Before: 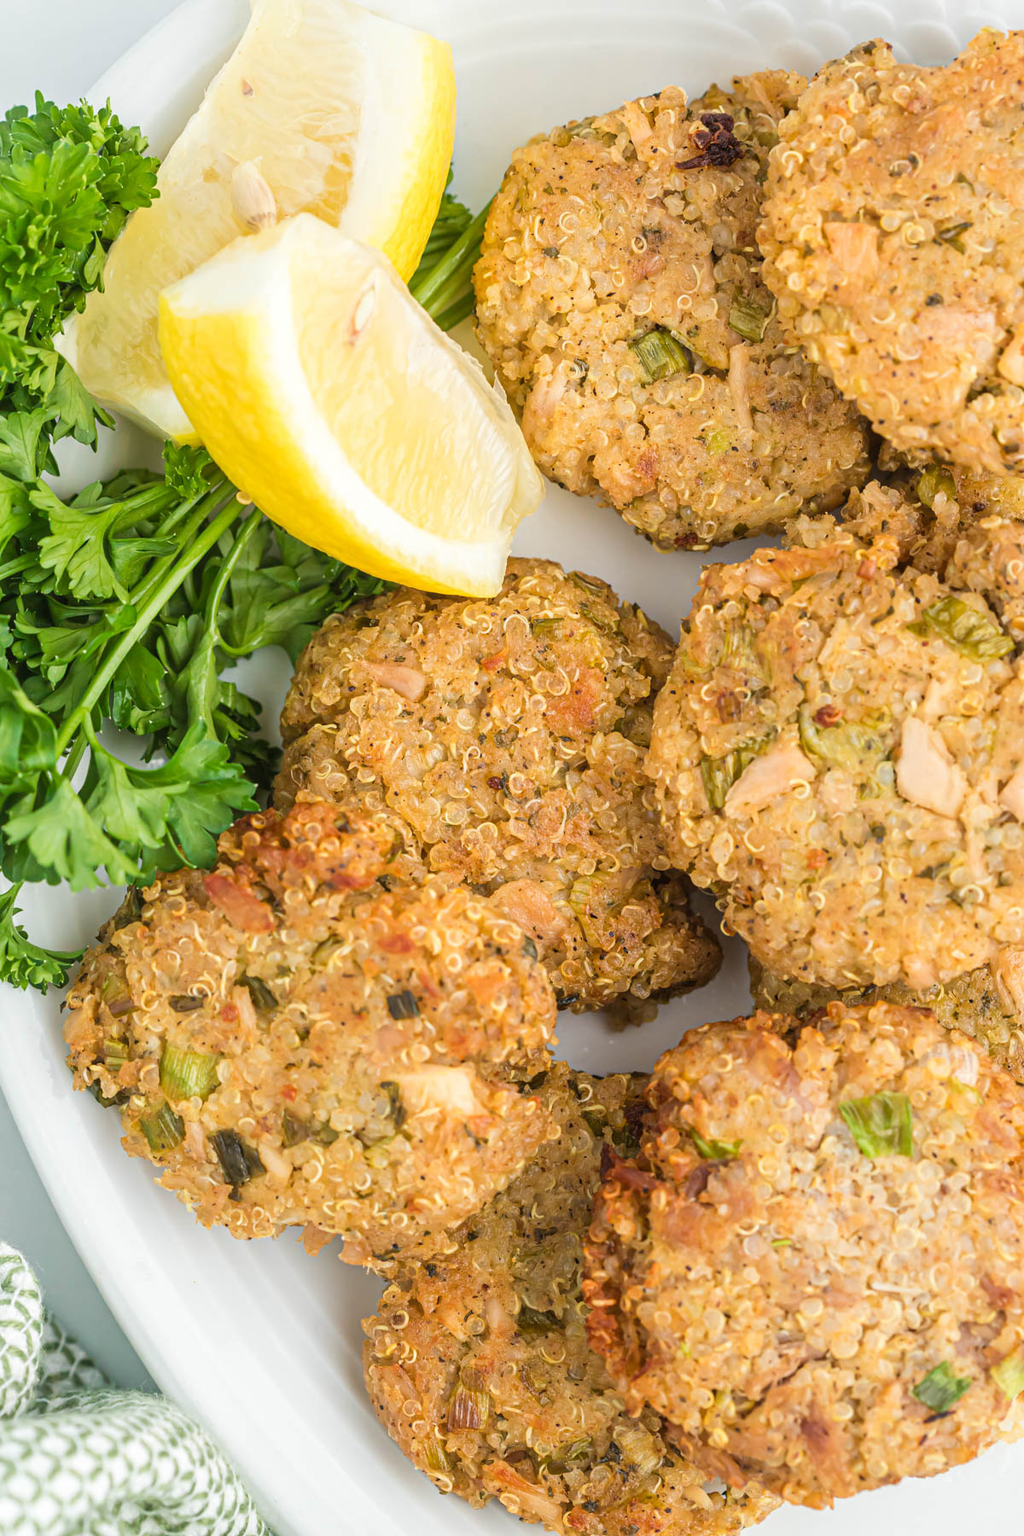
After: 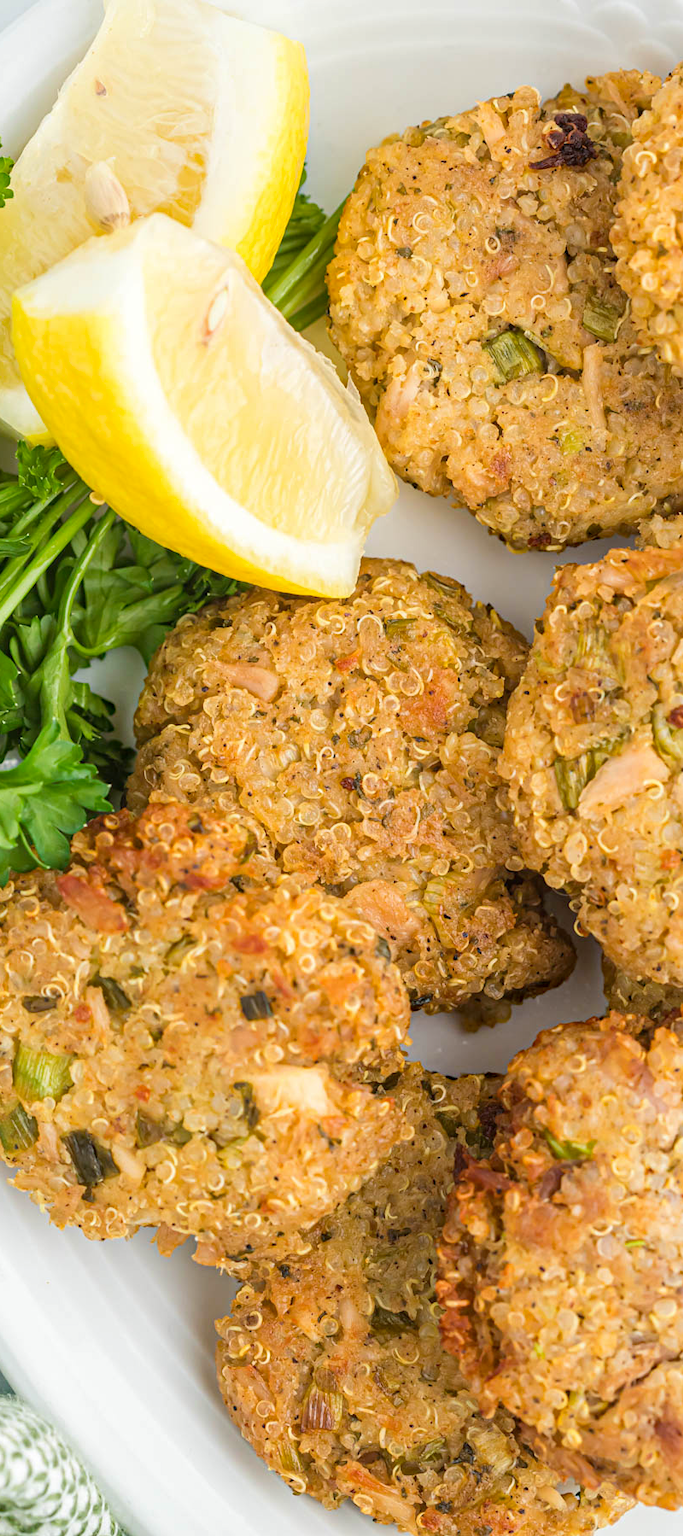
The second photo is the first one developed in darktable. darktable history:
crop and rotate: left 14.384%, right 18.937%
haze removal: strength 0.291, distance 0.254, compatibility mode true, adaptive false
